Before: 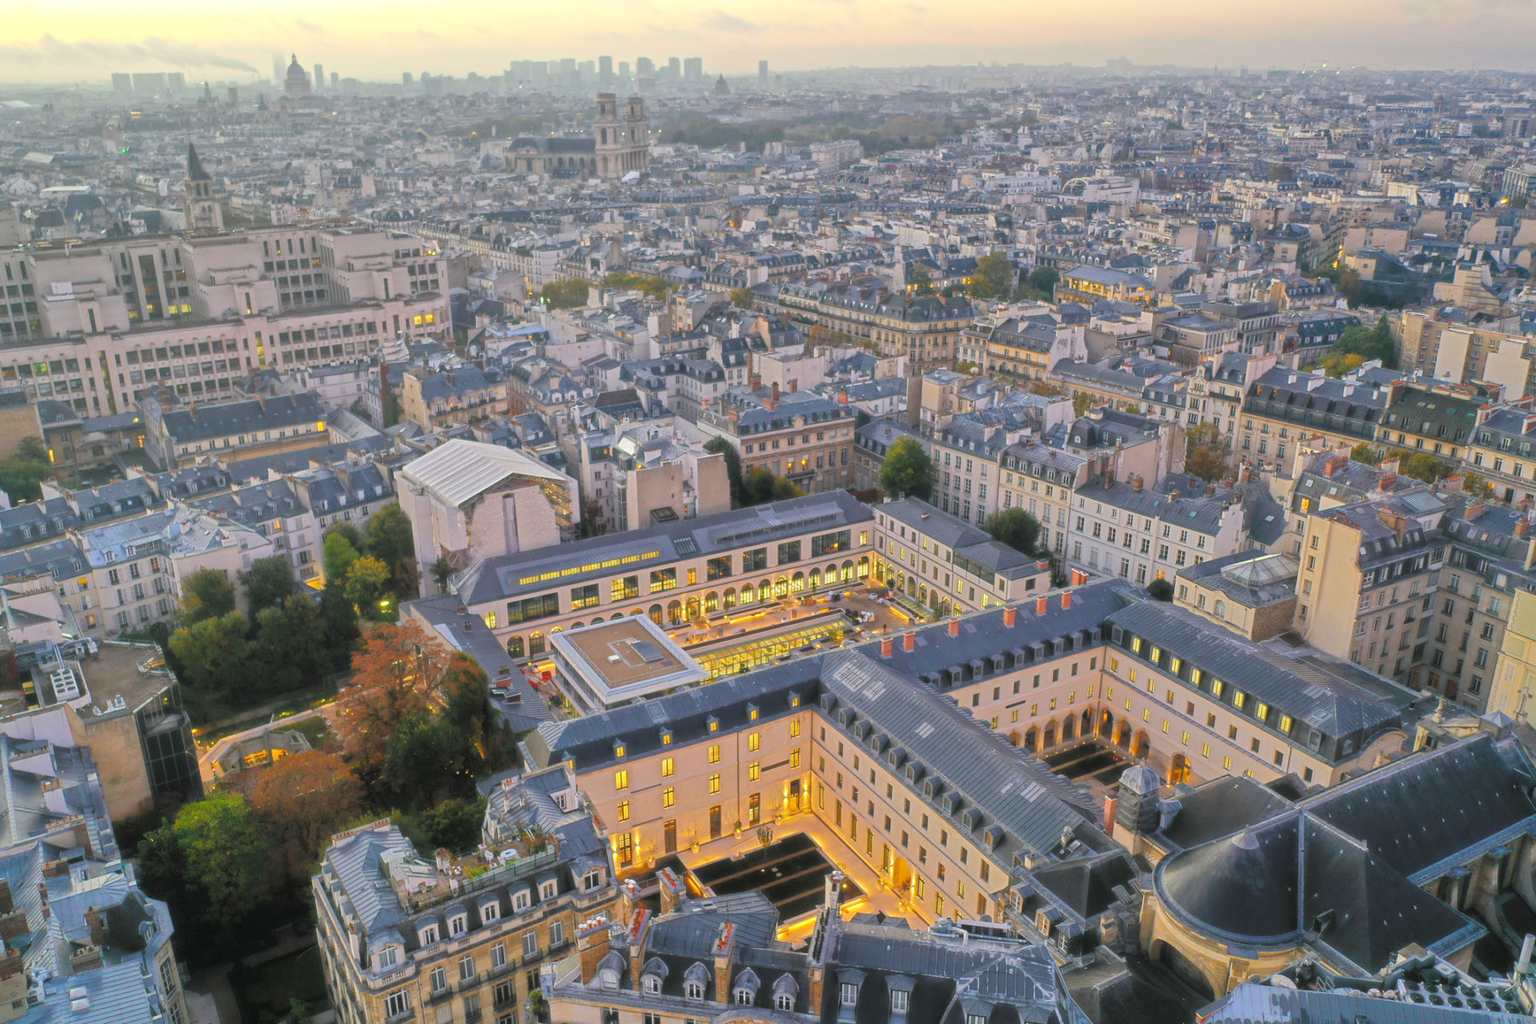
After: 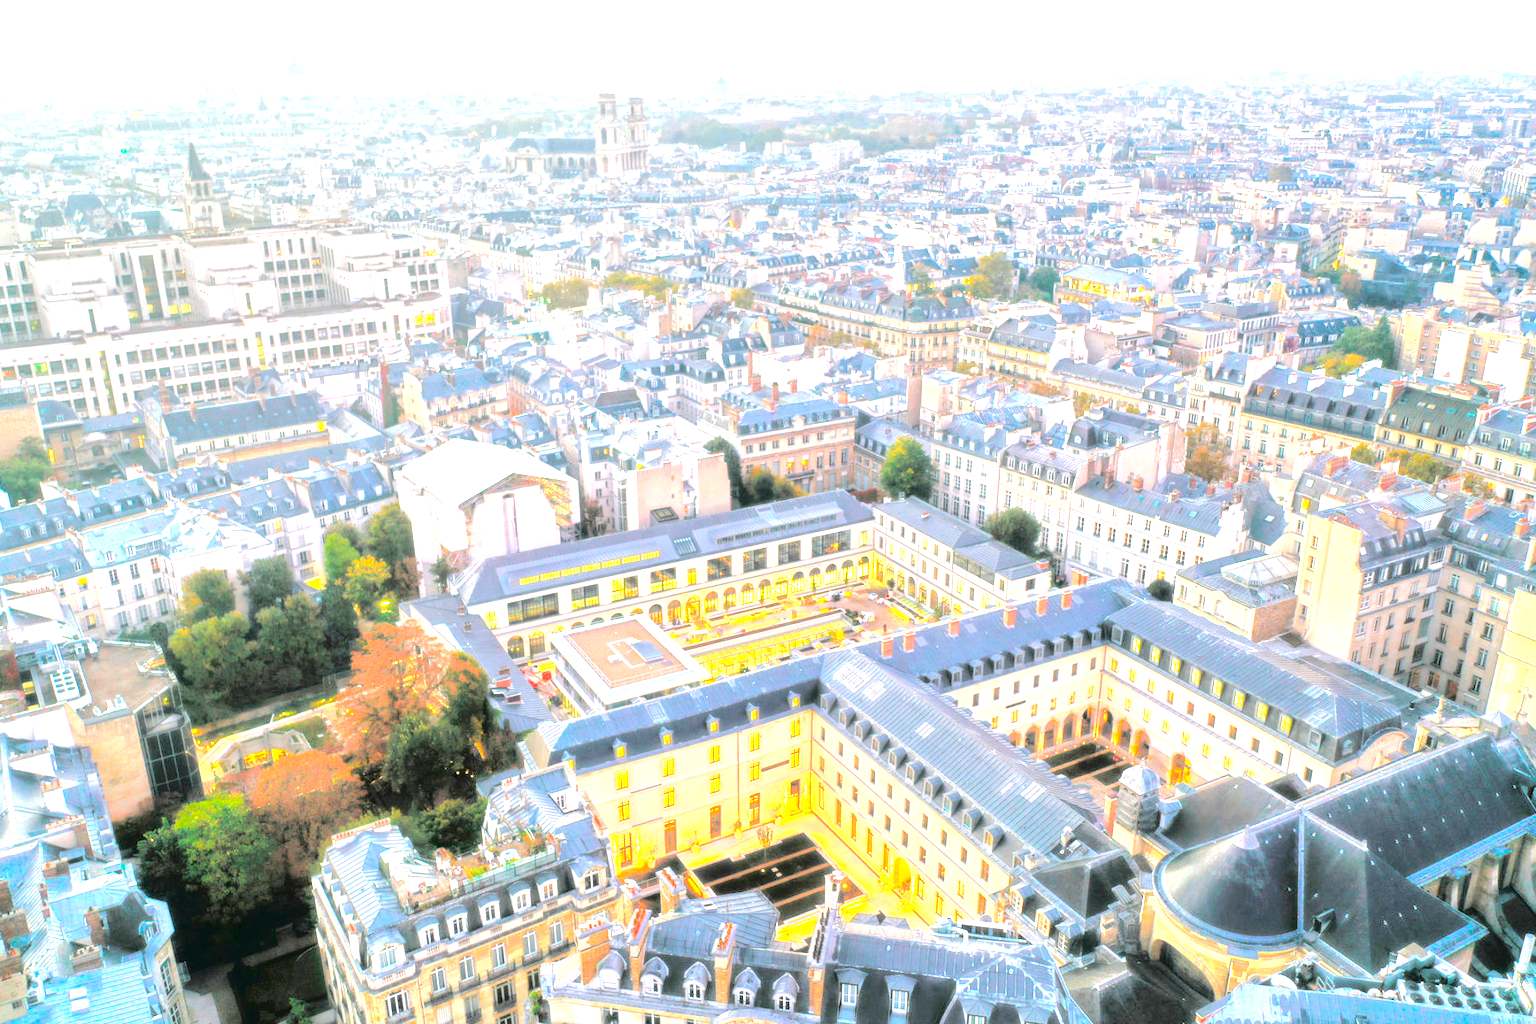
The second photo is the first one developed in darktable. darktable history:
exposure: black level correction 0.001, exposure 1.734 EV, compensate highlight preservation false
tone curve: curves: ch0 [(0, 0) (0.003, 0.031) (0.011, 0.033) (0.025, 0.038) (0.044, 0.049) (0.069, 0.059) (0.1, 0.071) (0.136, 0.093) (0.177, 0.142) (0.224, 0.204) (0.277, 0.292) (0.335, 0.387) (0.399, 0.484) (0.468, 0.567) (0.543, 0.643) (0.623, 0.712) (0.709, 0.776) (0.801, 0.837) (0.898, 0.903) (1, 1)], color space Lab, independent channels, preserve colors none
